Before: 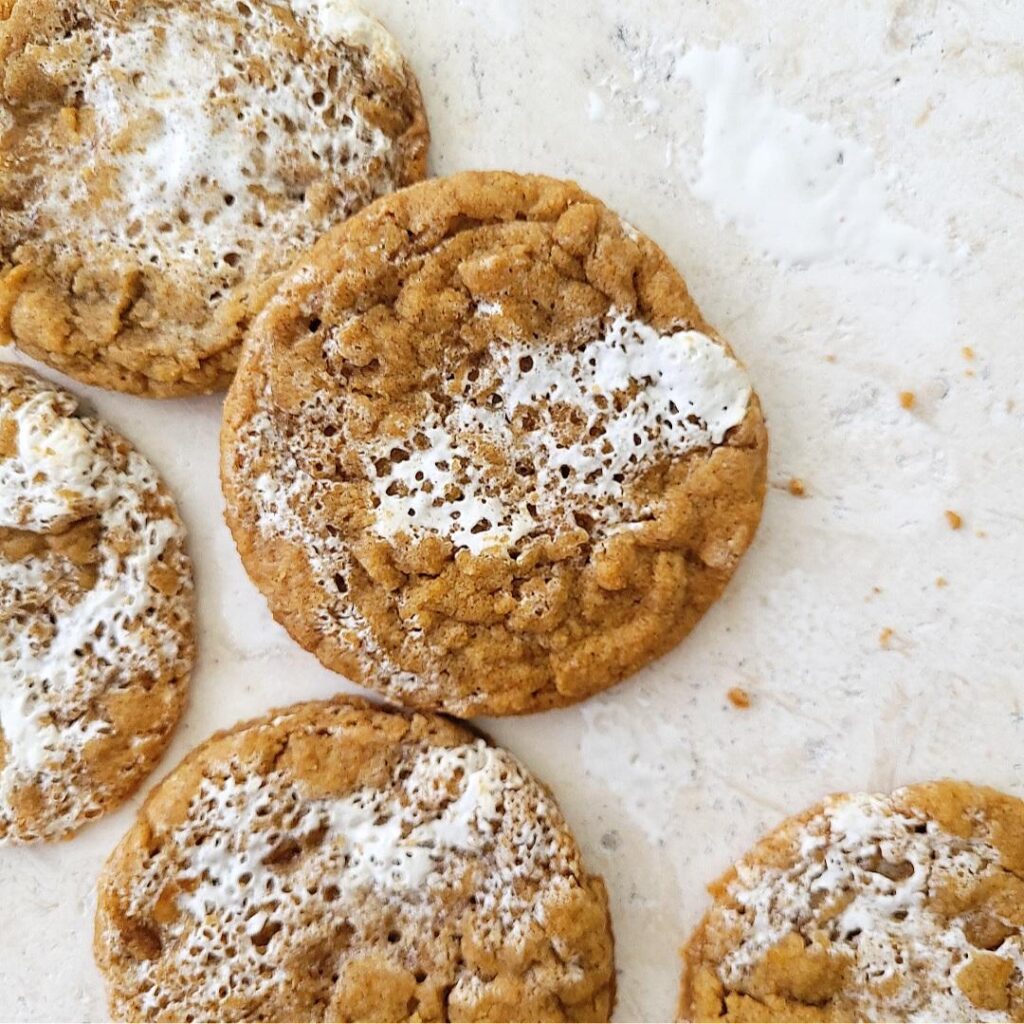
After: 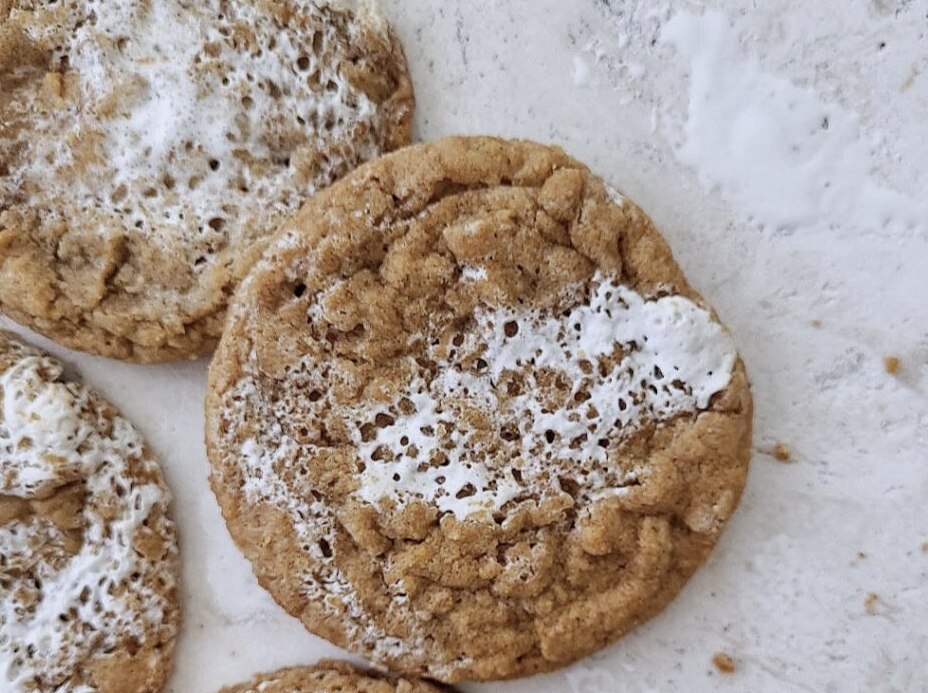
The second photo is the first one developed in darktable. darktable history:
crop: left 1.509%, top 3.452%, right 7.696%, bottom 28.452%
tone equalizer: -8 EV 0.25 EV, -7 EV 0.417 EV, -6 EV 0.417 EV, -5 EV 0.25 EV, -3 EV -0.25 EV, -2 EV -0.417 EV, -1 EV -0.417 EV, +0 EV -0.25 EV, edges refinement/feathering 500, mask exposure compensation -1.57 EV, preserve details guided filter
contrast brightness saturation: contrast 0.1, saturation -0.3
color calibration: illuminant as shot in camera, x 0.358, y 0.373, temperature 4628.91 K
shadows and highlights: shadows 32, highlights -32, soften with gaussian
local contrast: highlights 100%, shadows 100%, detail 120%, midtone range 0.2
